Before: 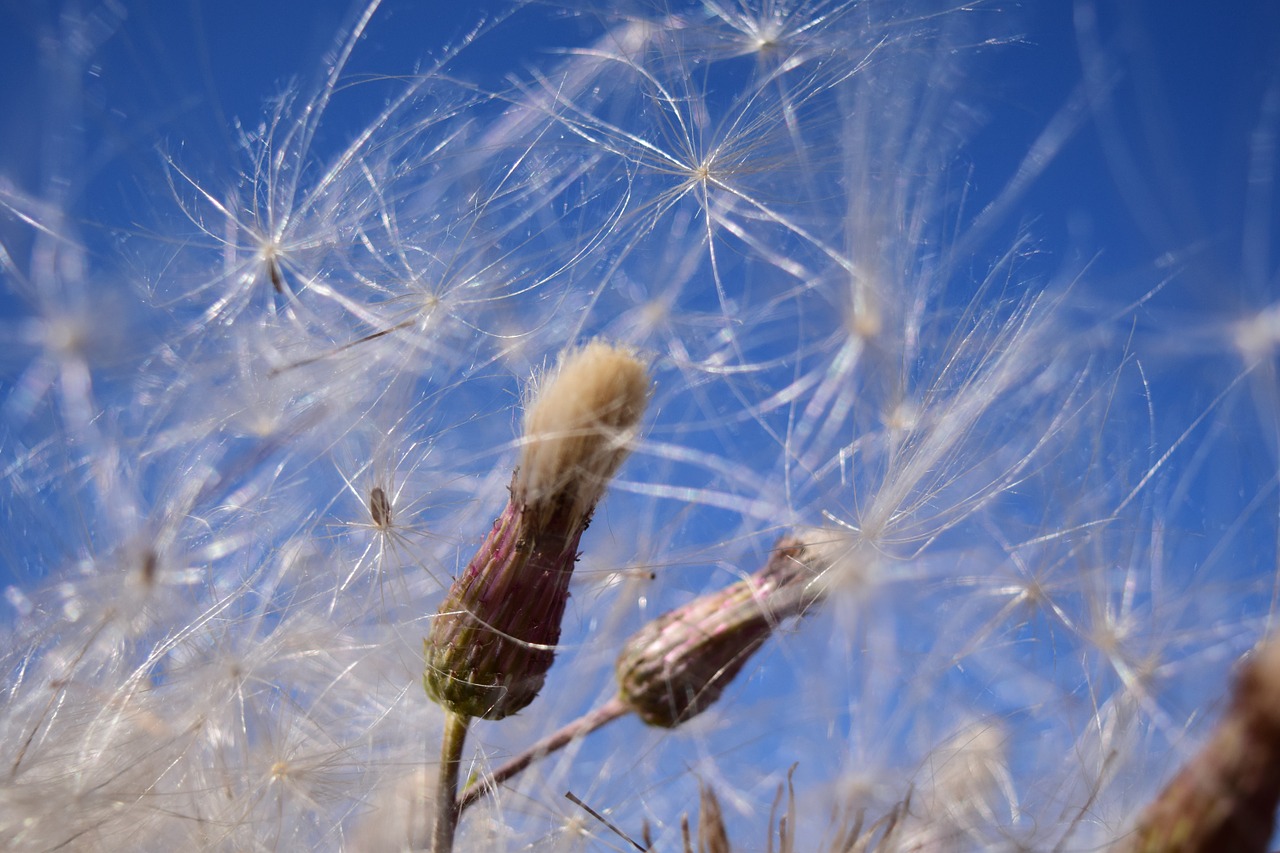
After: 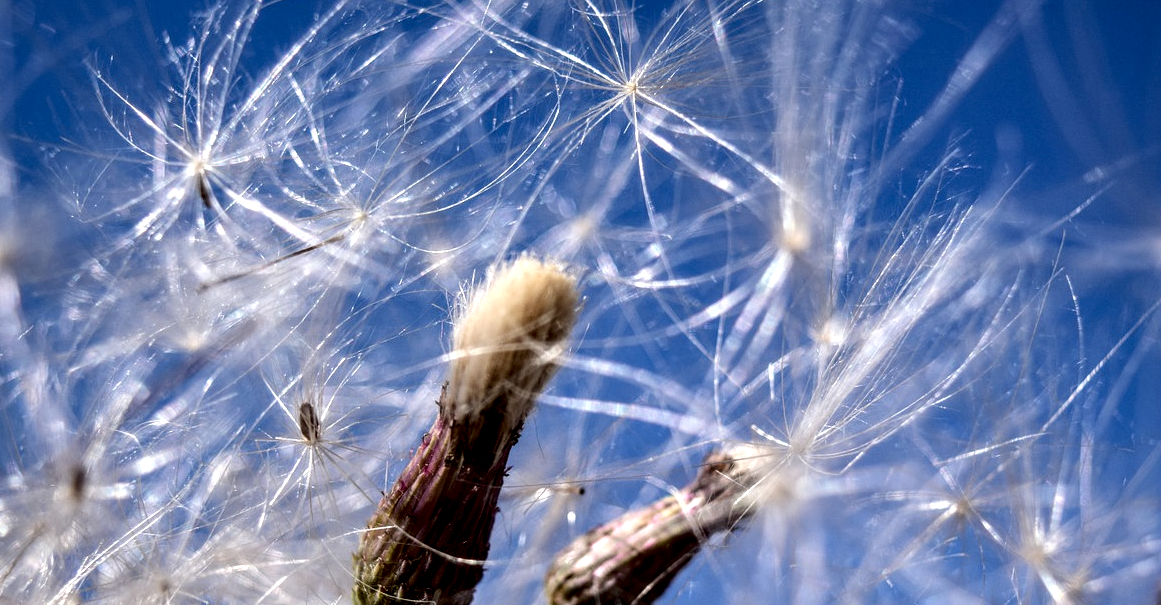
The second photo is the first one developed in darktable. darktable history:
local contrast: detail 204%
crop: left 5.556%, top 9.999%, right 3.685%, bottom 18.978%
